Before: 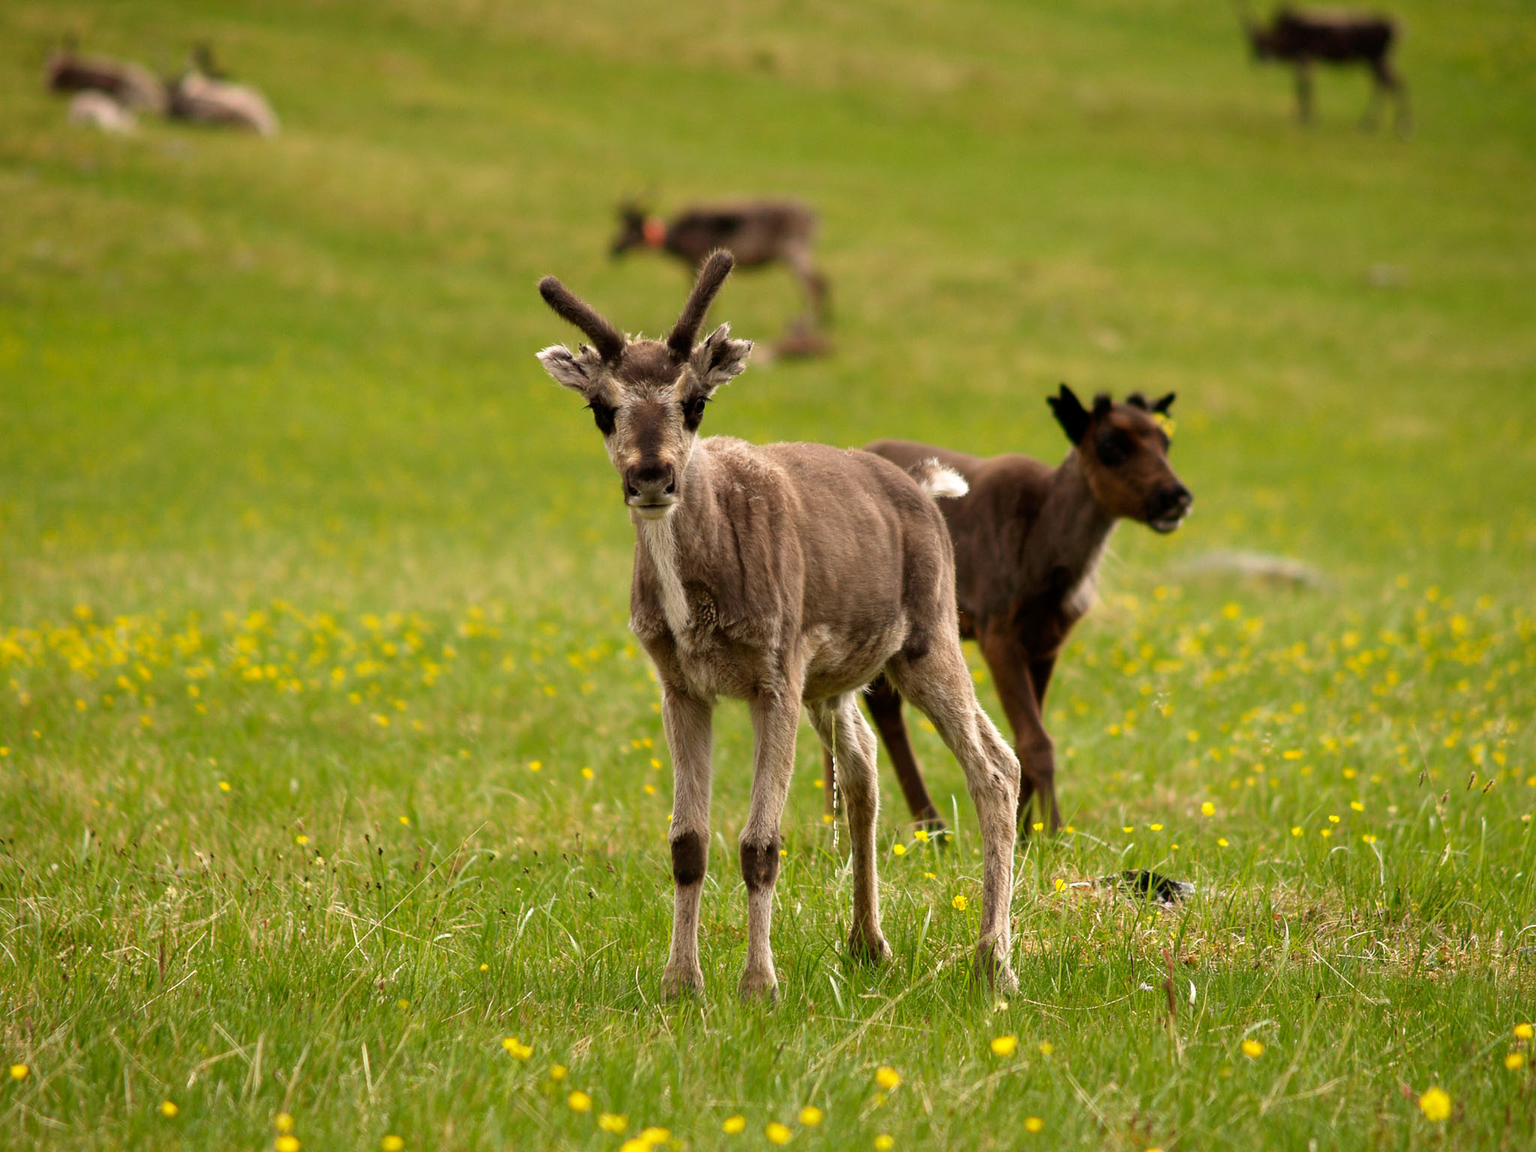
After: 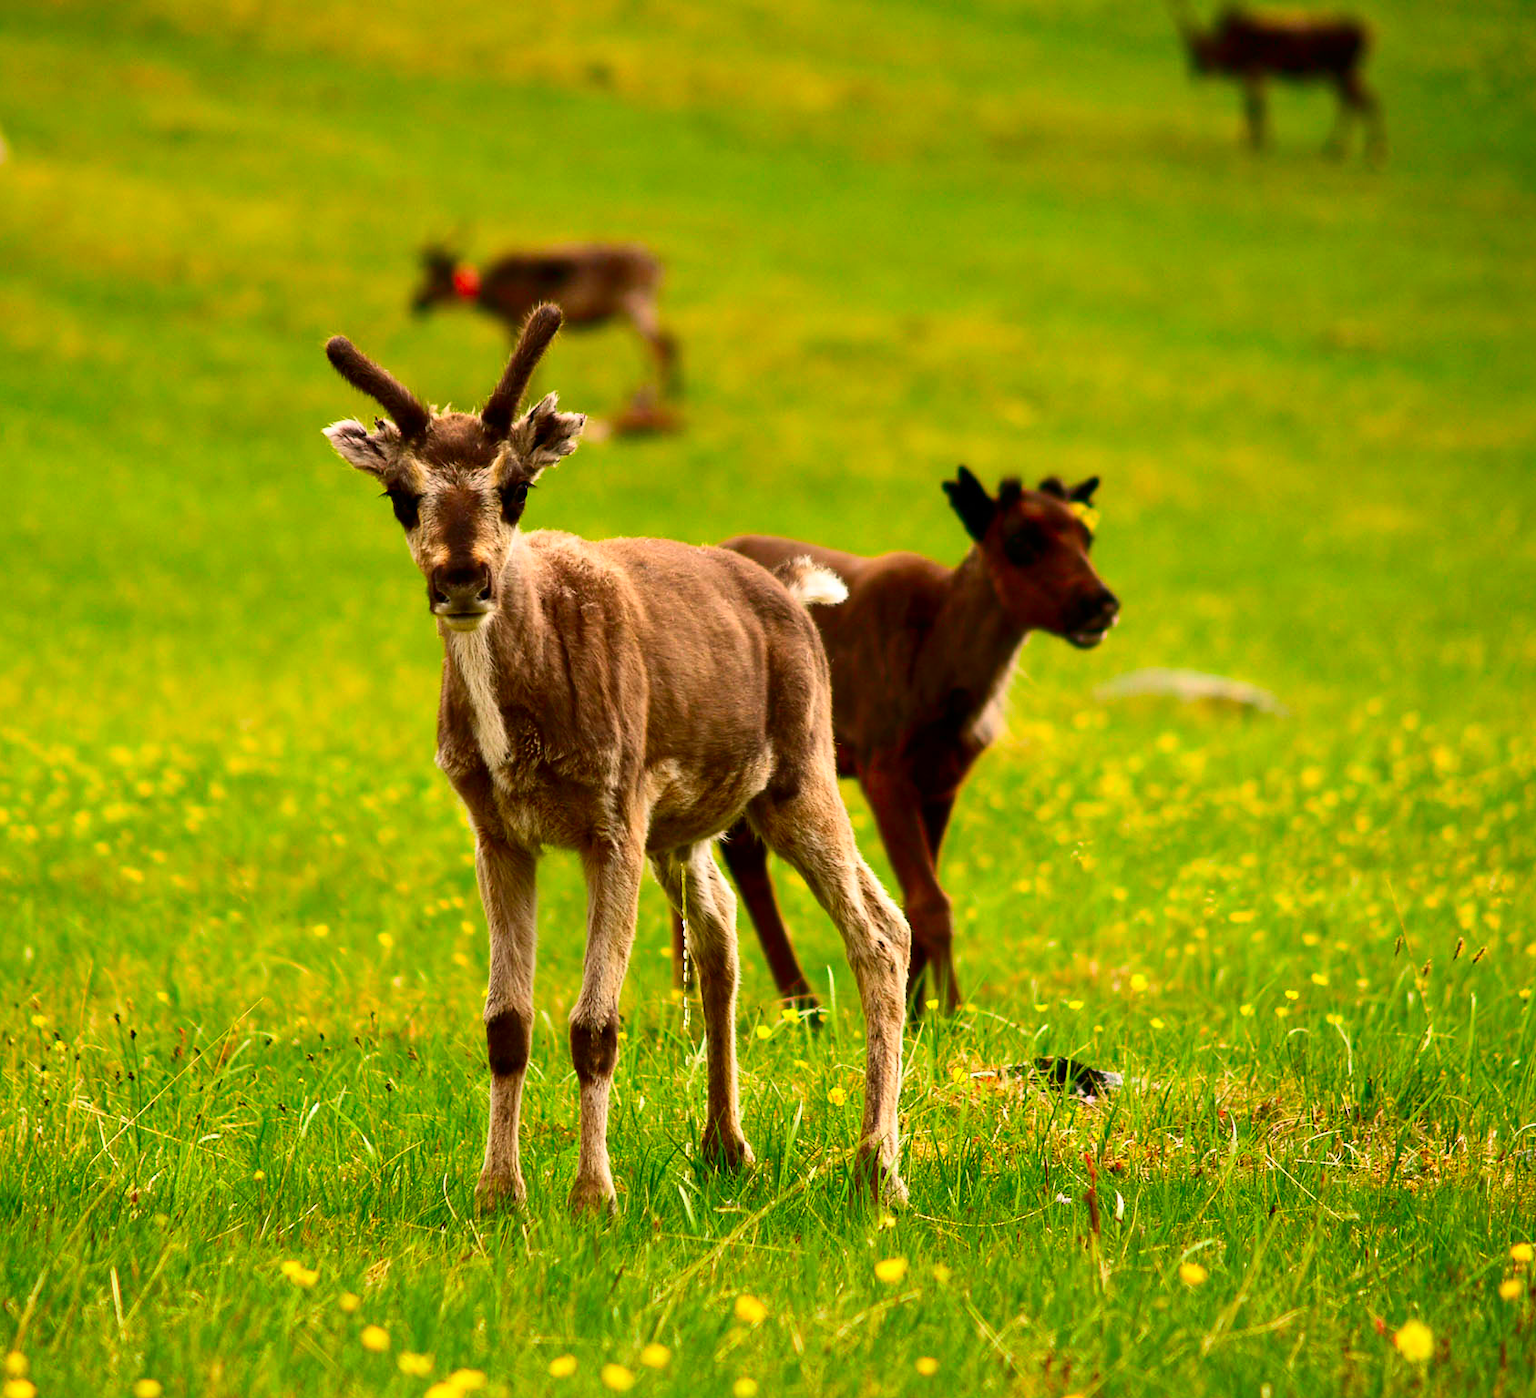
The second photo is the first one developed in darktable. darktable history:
contrast brightness saturation: contrast 0.255, brightness 0.021, saturation 0.884
crop: left 17.659%, bottom 0.032%
